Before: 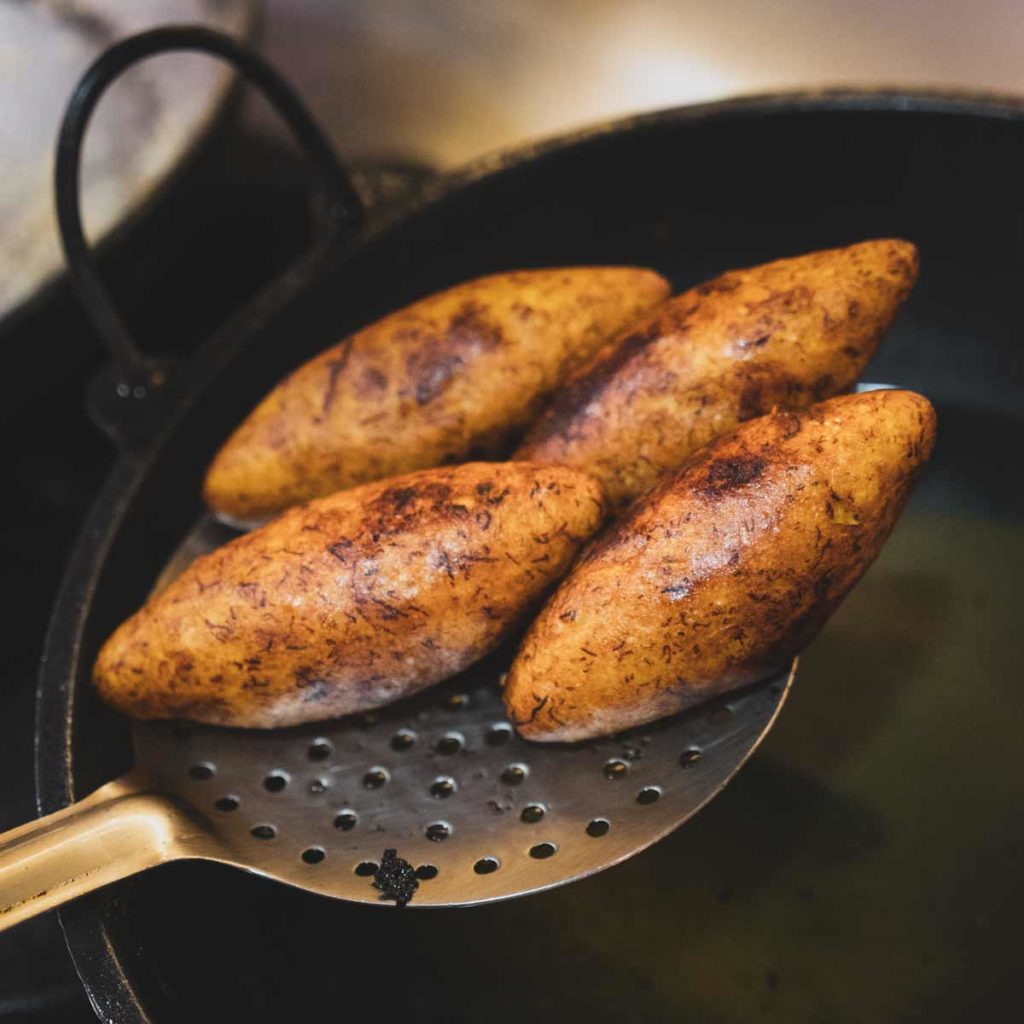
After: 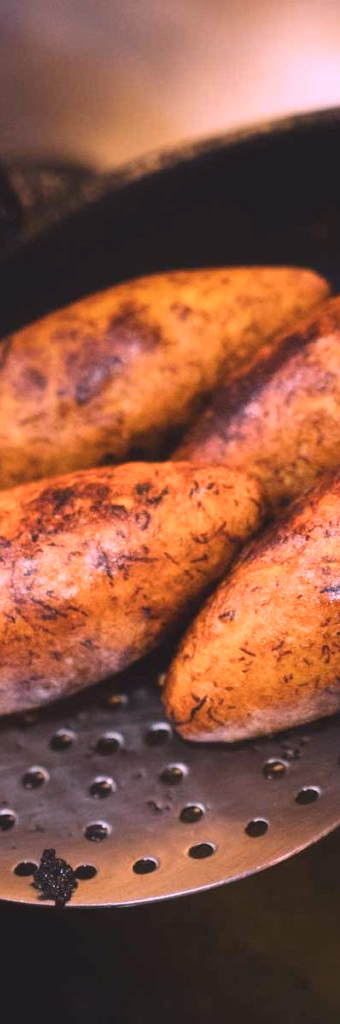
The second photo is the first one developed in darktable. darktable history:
haze removal: strength -0.05
white balance: red 1.188, blue 1.11
crop: left 33.36%, right 33.36%
